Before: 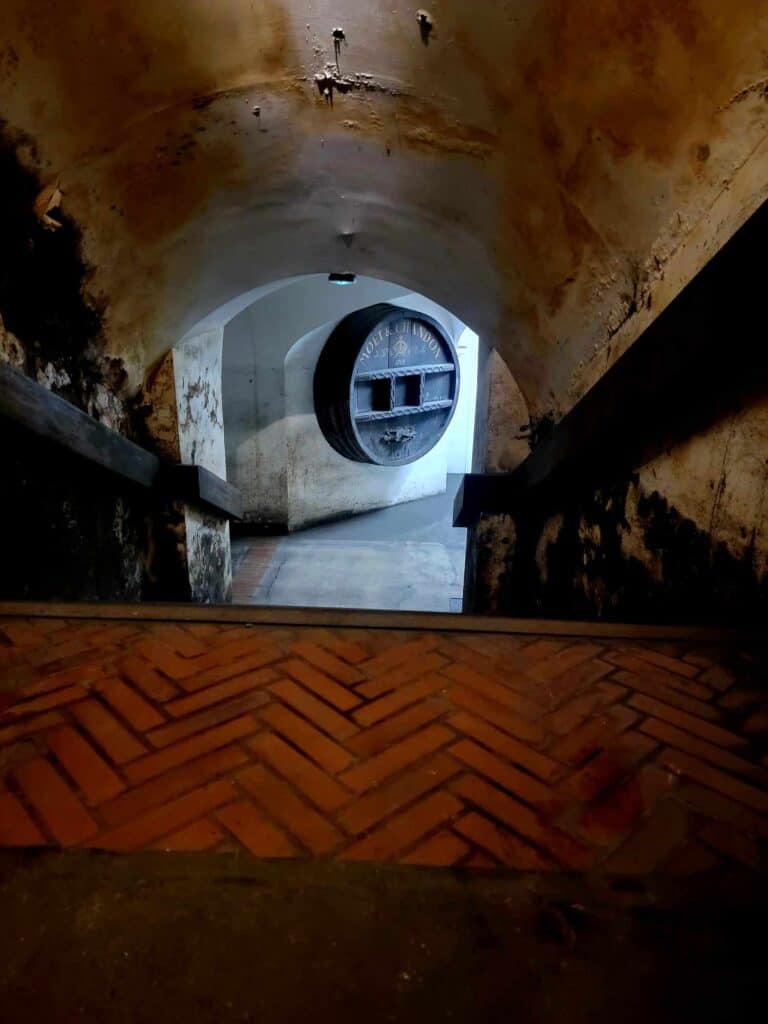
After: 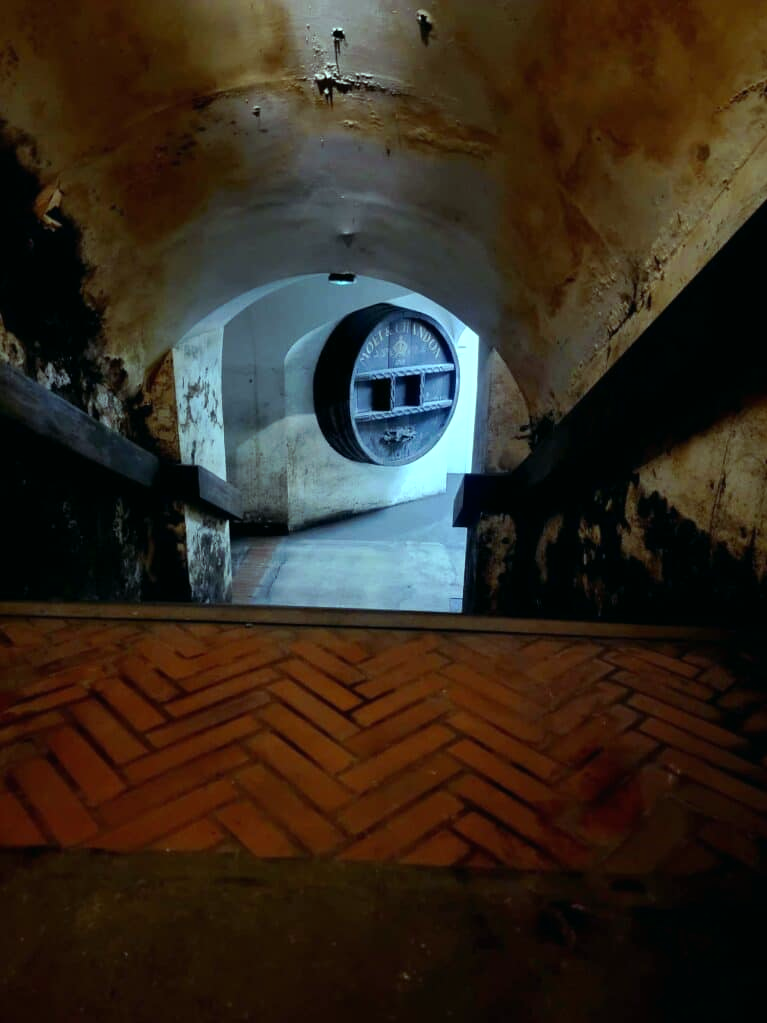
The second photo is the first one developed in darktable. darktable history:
color balance: mode lift, gamma, gain (sRGB), lift [0.997, 0.979, 1.021, 1.011], gamma [1, 1.084, 0.916, 0.998], gain [1, 0.87, 1.13, 1.101], contrast 4.55%, contrast fulcrum 38.24%, output saturation 104.09%
tone curve: curves: ch0 [(0, 0) (0.003, 0.003) (0.011, 0.011) (0.025, 0.025) (0.044, 0.044) (0.069, 0.068) (0.1, 0.099) (0.136, 0.134) (0.177, 0.175) (0.224, 0.222) (0.277, 0.274) (0.335, 0.331) (0.399, 0.395) (0.468, 0.463) (0.543, 0.554) (0.623, 0.632) (0.709, 0.716) (0.801, 0.805) (0.898, 0.9) (1, 1)], preserve colors none
